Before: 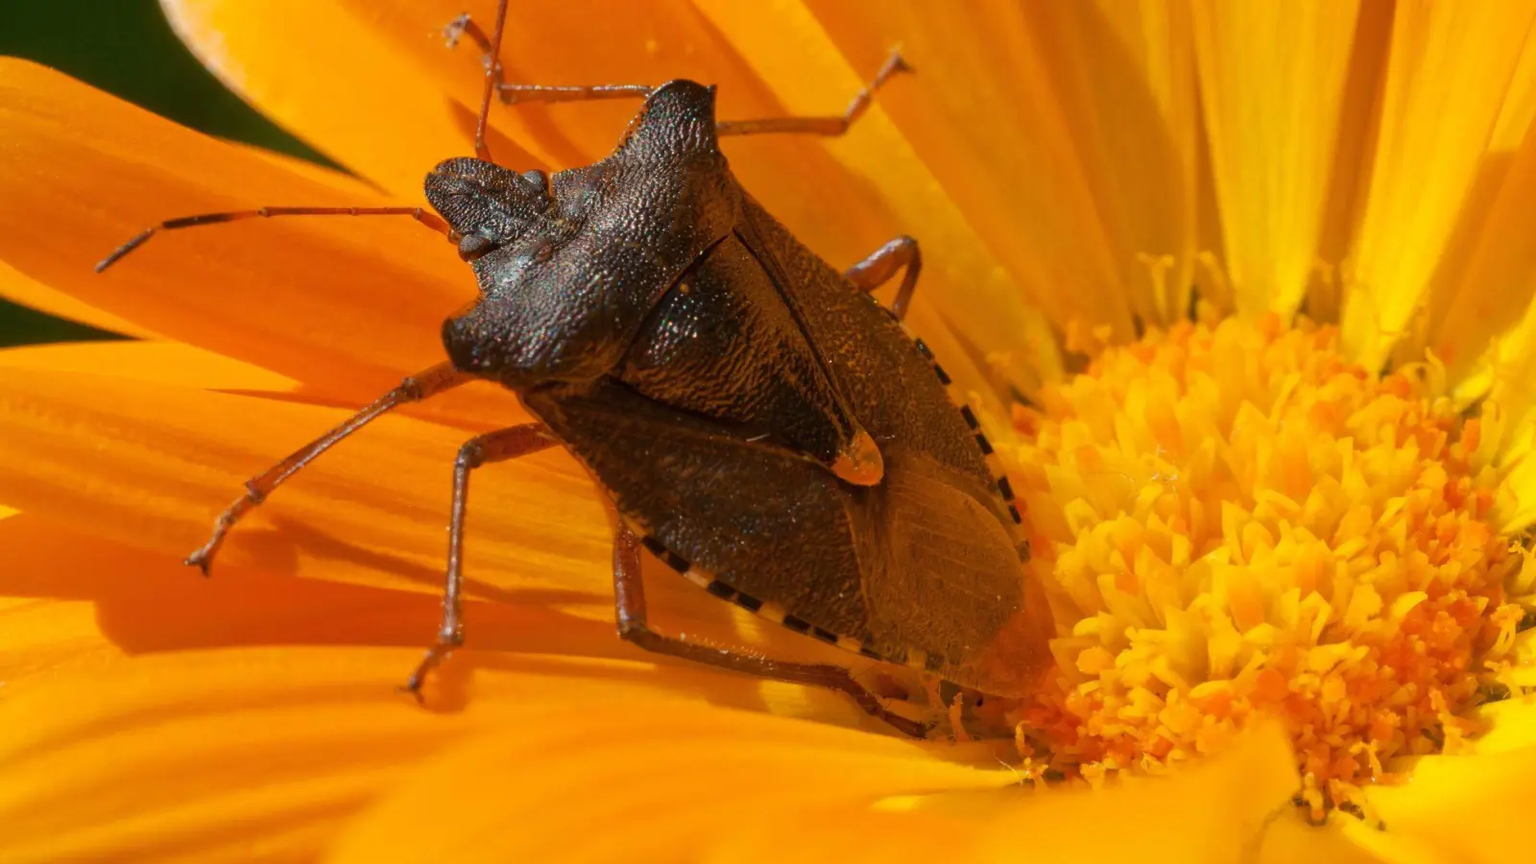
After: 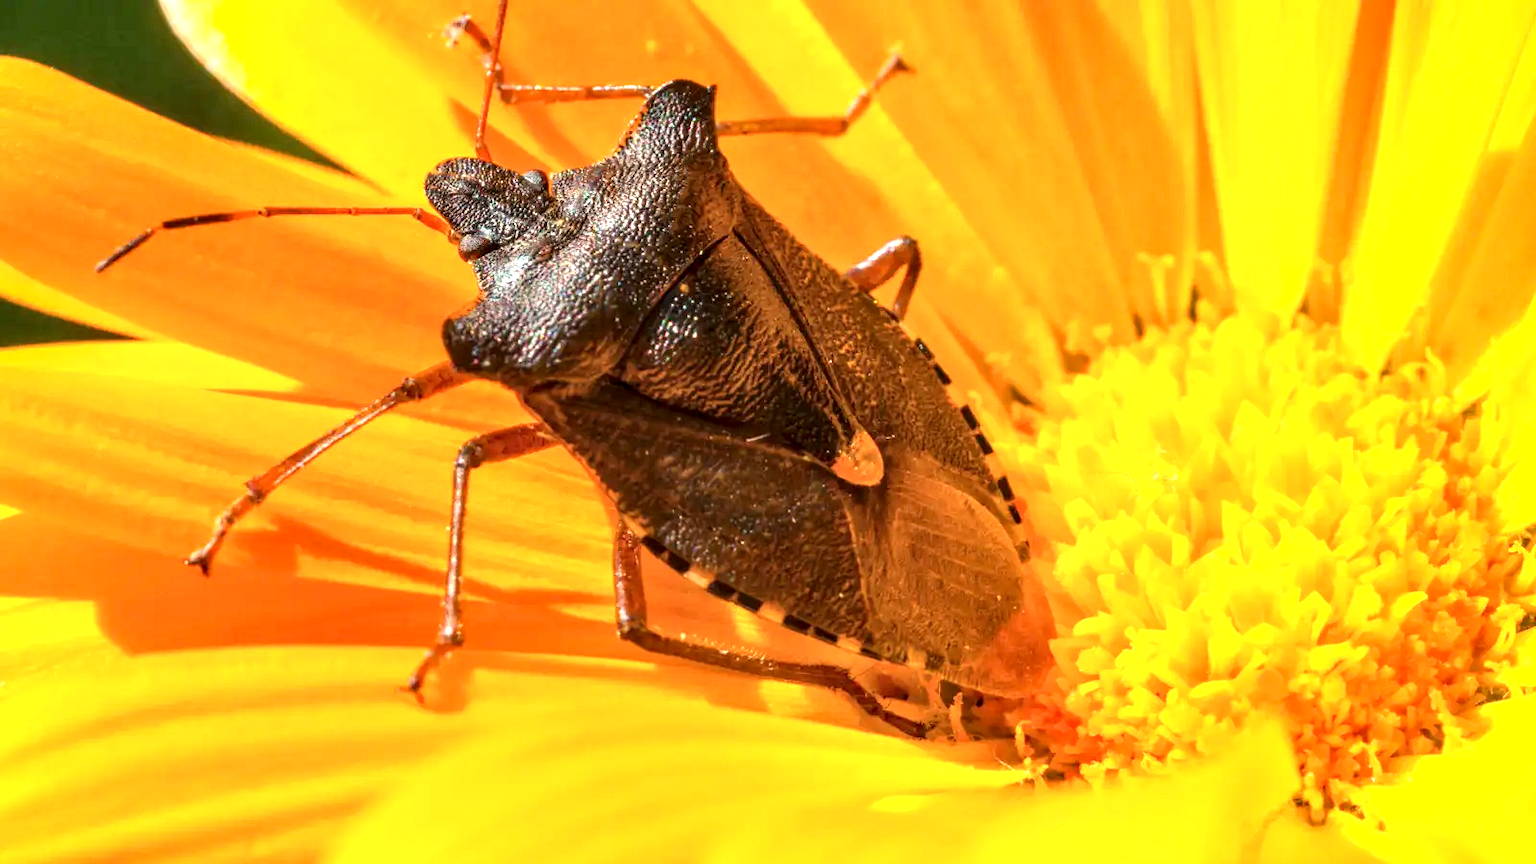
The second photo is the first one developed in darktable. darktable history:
exposure: black level correction 0, exposure 1.296 EV, compensate exposure bias true, compensate highlight preservation false
local contrast: detail 150%
contrast brightness saturation: contrast 0.148, brightness 0.044
